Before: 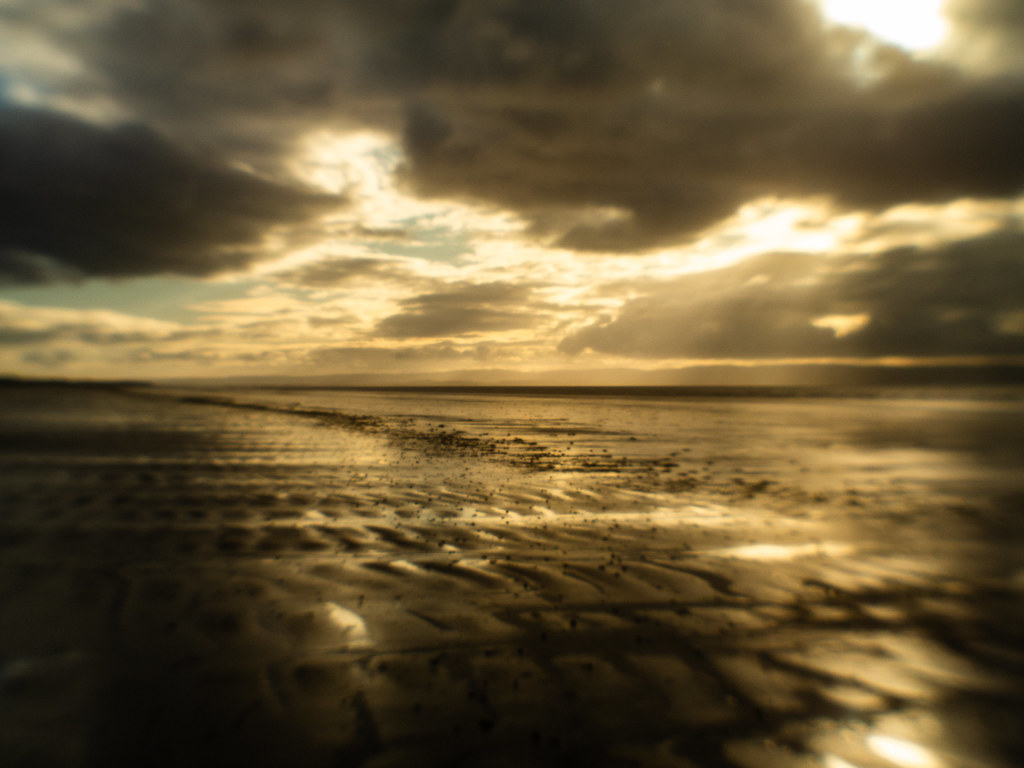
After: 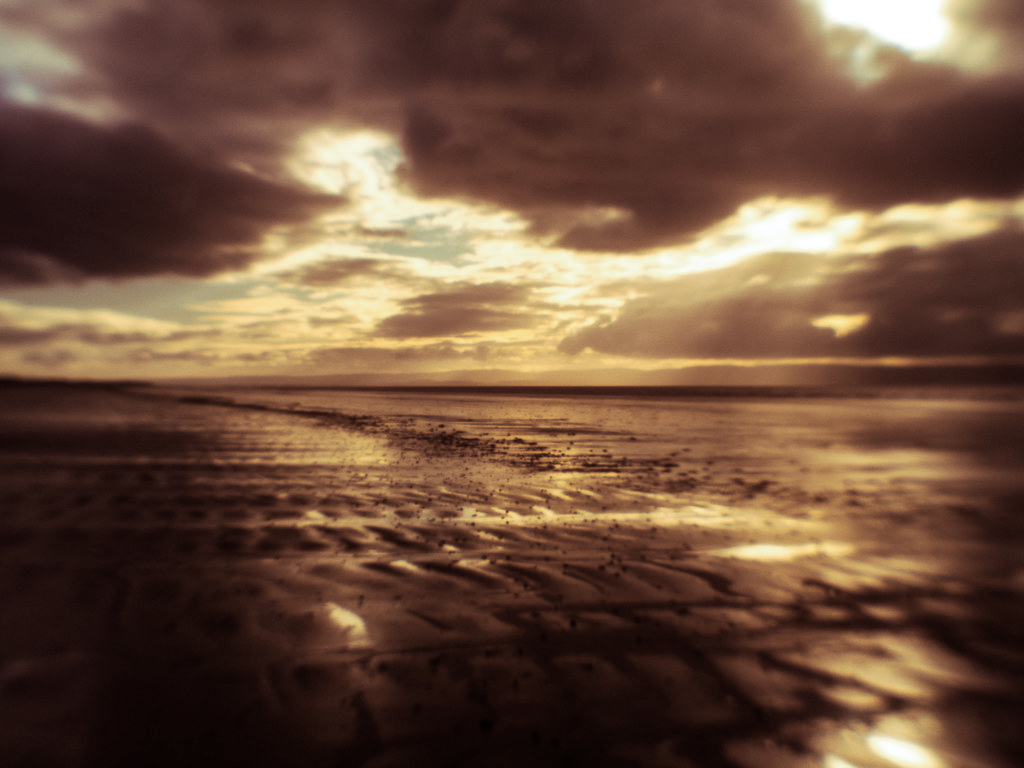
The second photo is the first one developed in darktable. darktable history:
split-toning: on, module defaults
white balance: red 0.974, blue 1.044
